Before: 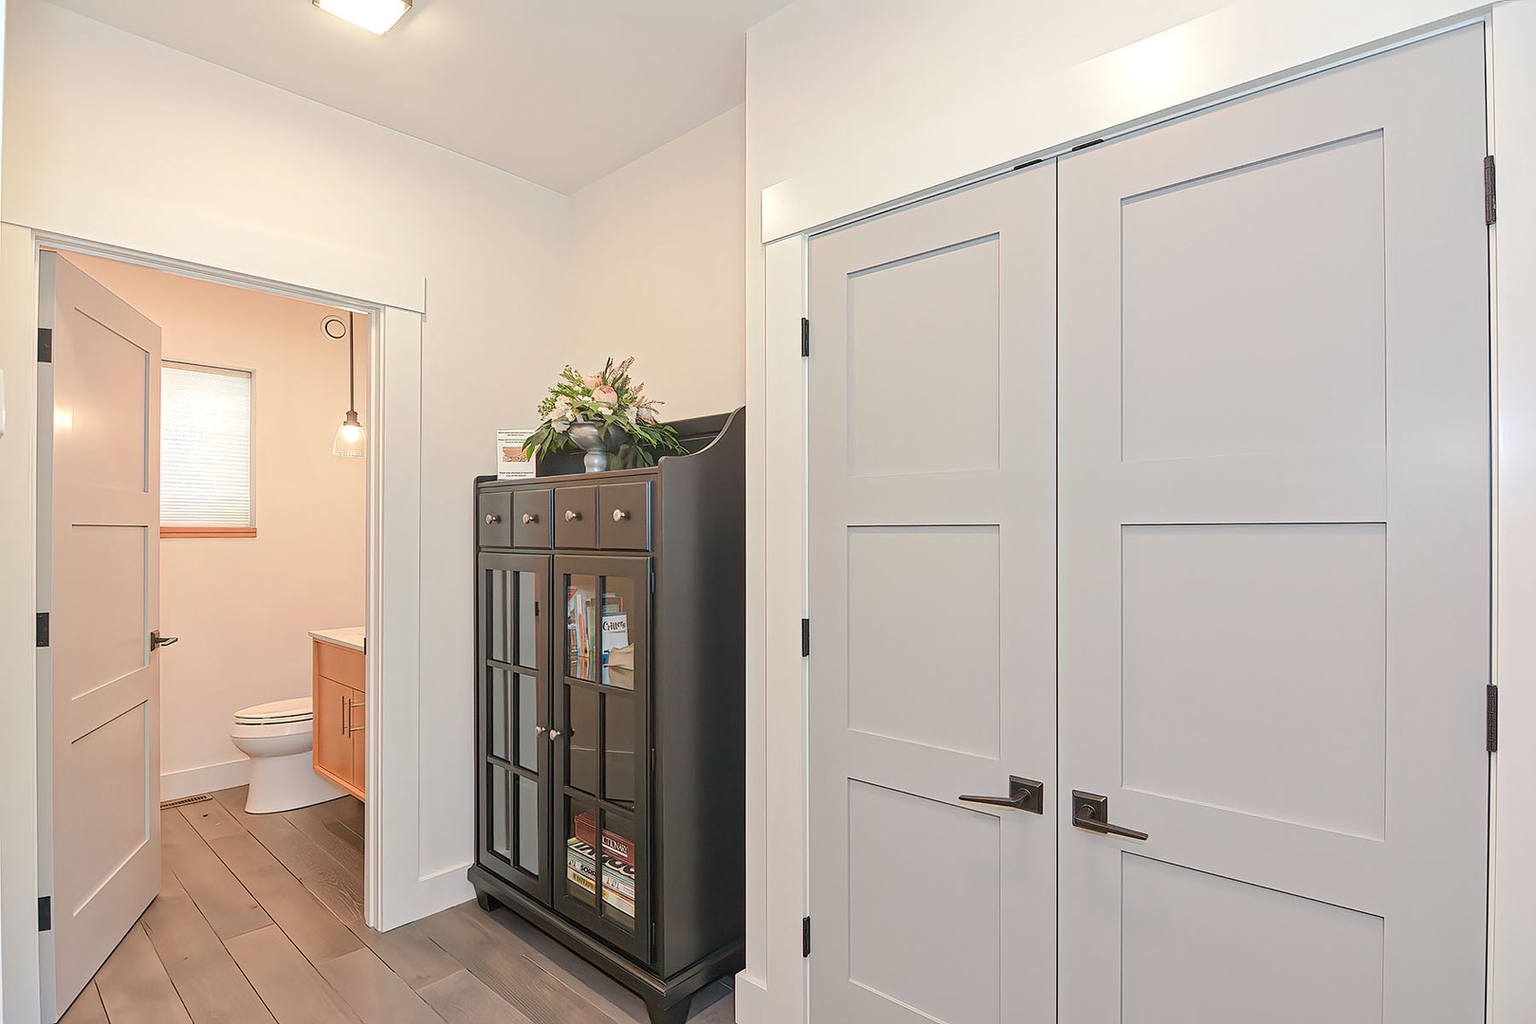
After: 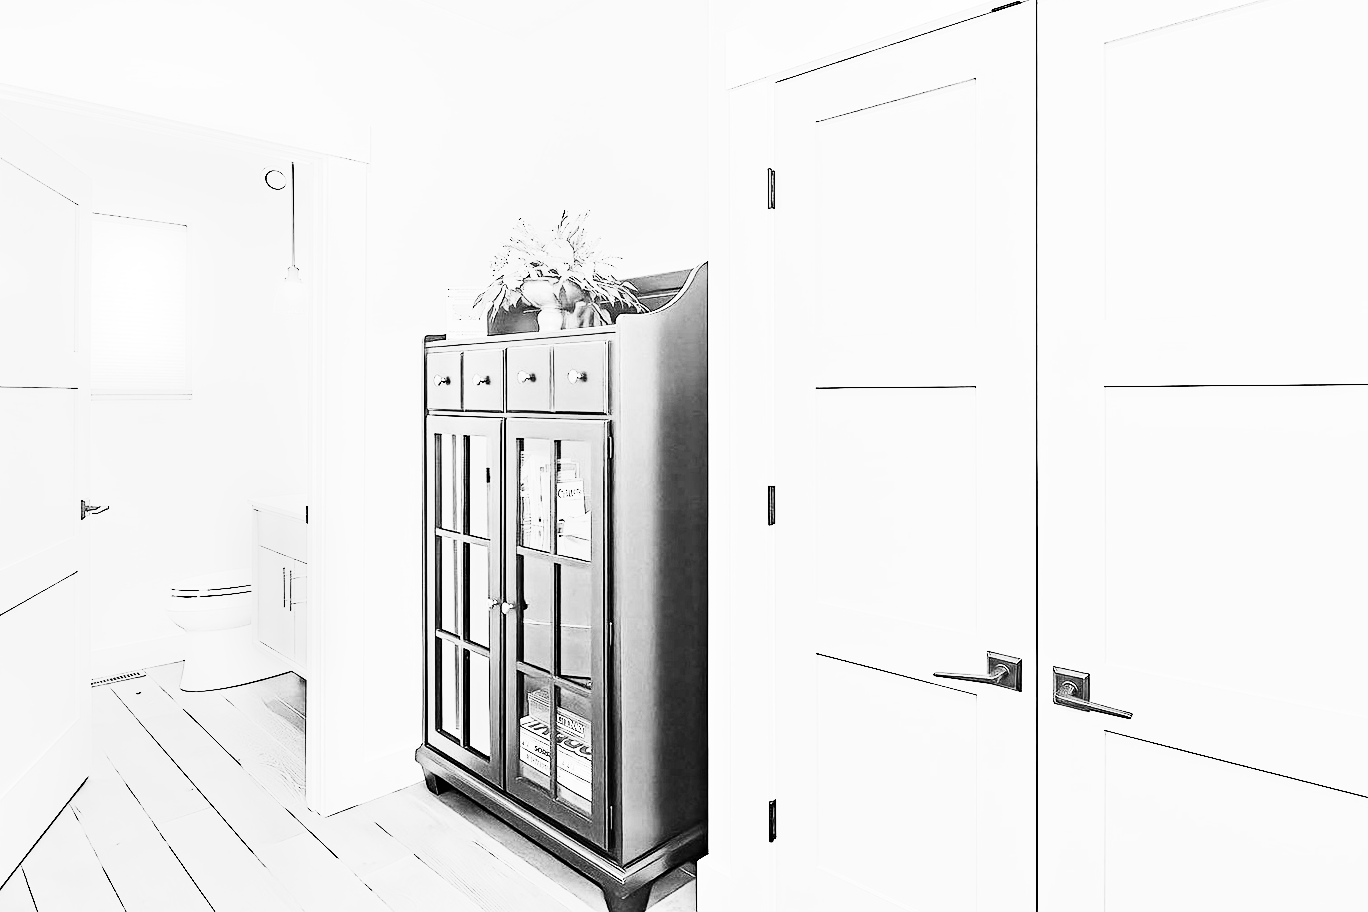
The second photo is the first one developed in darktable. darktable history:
haze removal: strength 0.29, distance 0.25, compatibility mode true, adaptive false
monochrome: on, module defaults
contrast brightness saturation: contrast 0.24, brightness 0.09
crop and rotate: left 4.842%, top 15.51%, right 10.668%
white balance: red 1.029, blue 0.92
rgb curve: curves: ch0 [(0, 0) (0.21, 0.15) (0.24, 0.21) (0.5, 0.75) (0.75, 0.96) (0.89, 0.99) (1, 1)]; ch1 [(0, 0.02) (0.21, 0.13) (0.25, 0.2) (0.5, 0.67) (0.75, 0.9) (0.89, 0.97) (1, 1)]; ch2 [(0, 0.02) (0.21, 0.13) (0.25, 0.2) (0.5, 0.67) (0.75, 0.9) (0.89, 0.97) (1, 1)], compensate middle gray true
exposure: black level correction 0, exposure 1.4 EV, compensate highlight preservation false
color correction: highlights a* -0.482, highlights b* 40, shadows a* 9.8, shadows b* -0.161
